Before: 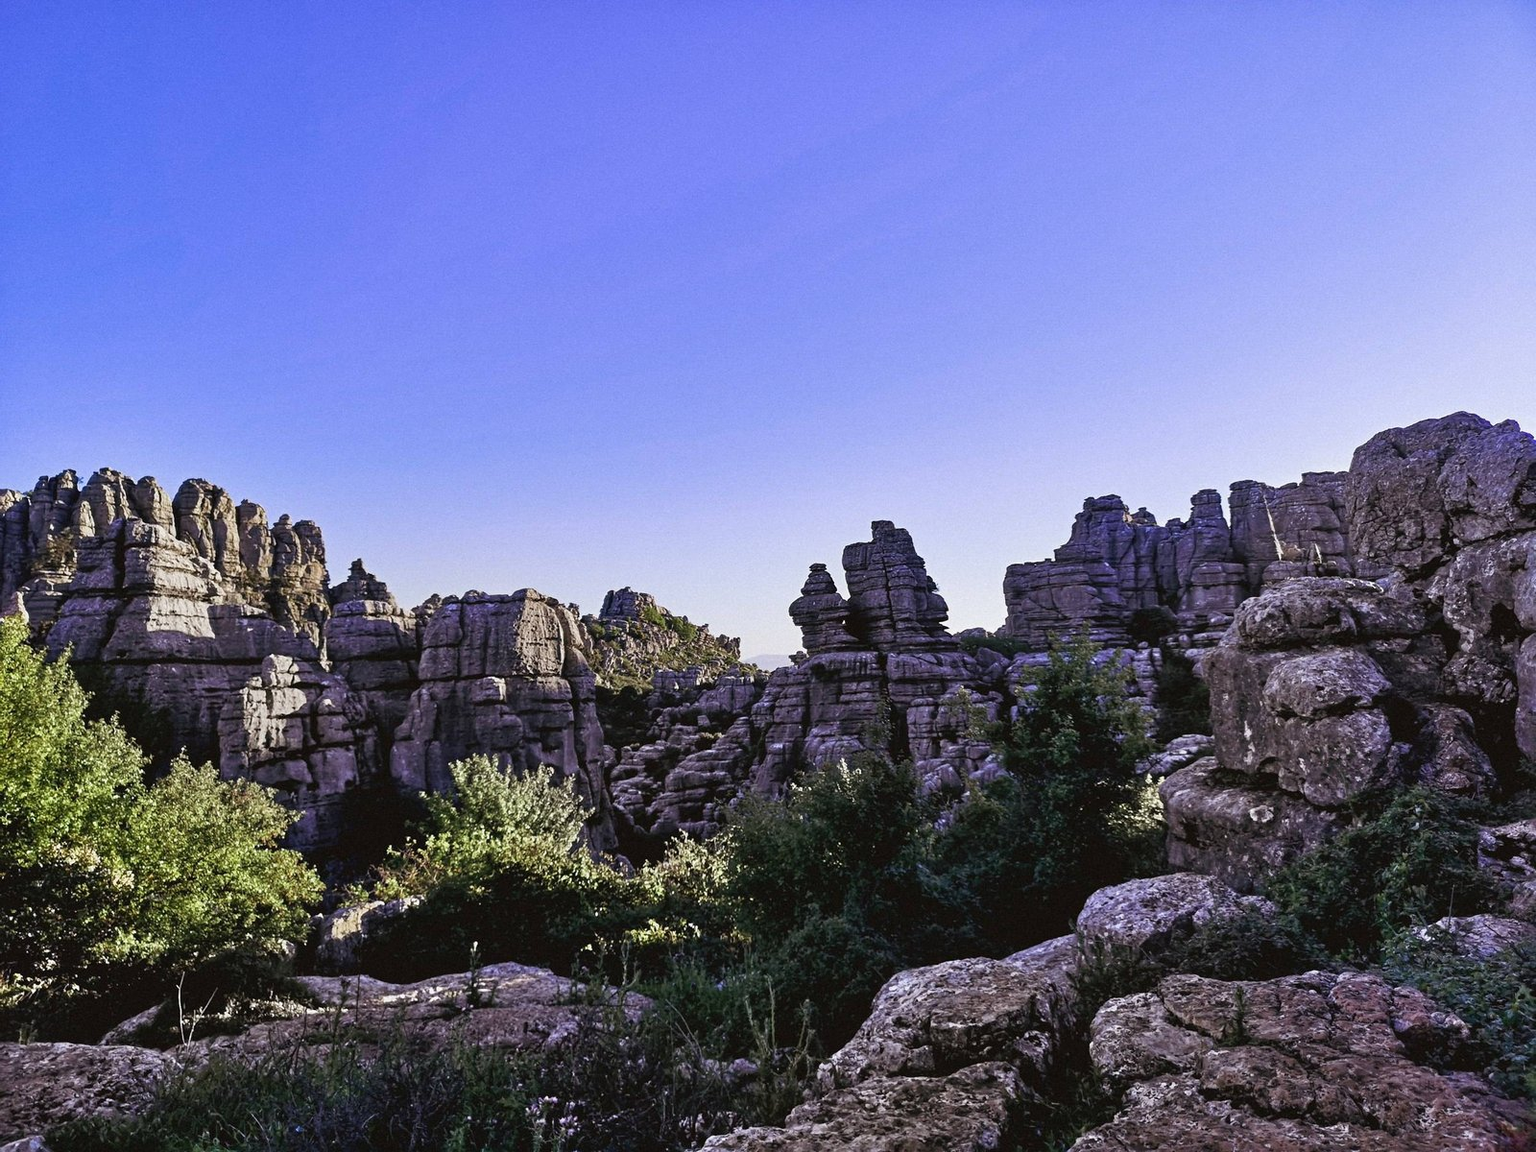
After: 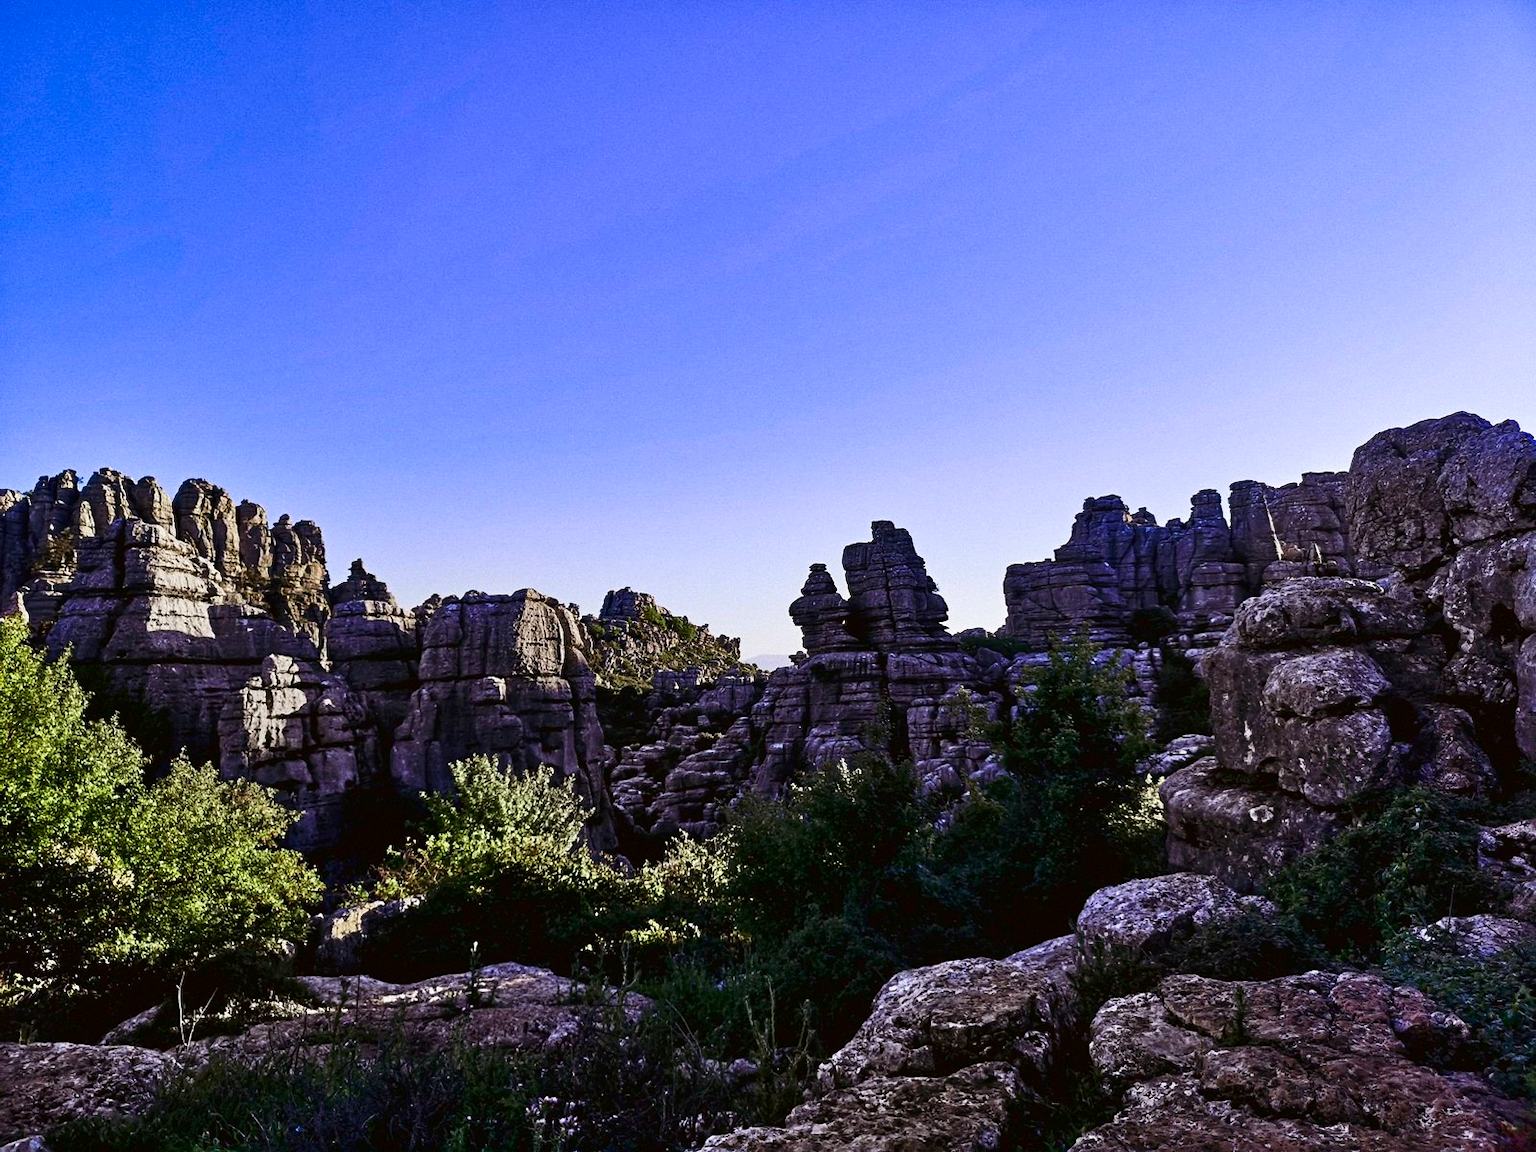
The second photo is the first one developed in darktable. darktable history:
tone equalizer: on, module defaults
contrast brightness saturation: contrast 0.191, brightness -0.105, saturation 0.21
